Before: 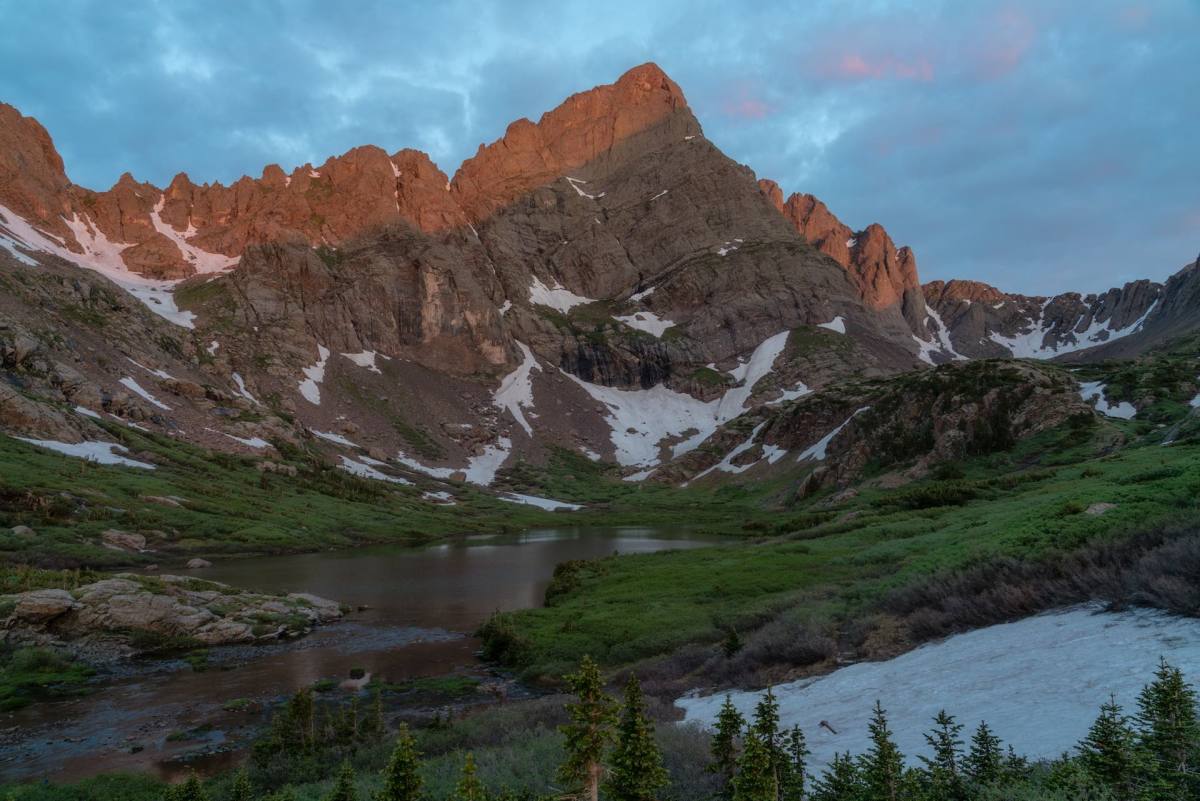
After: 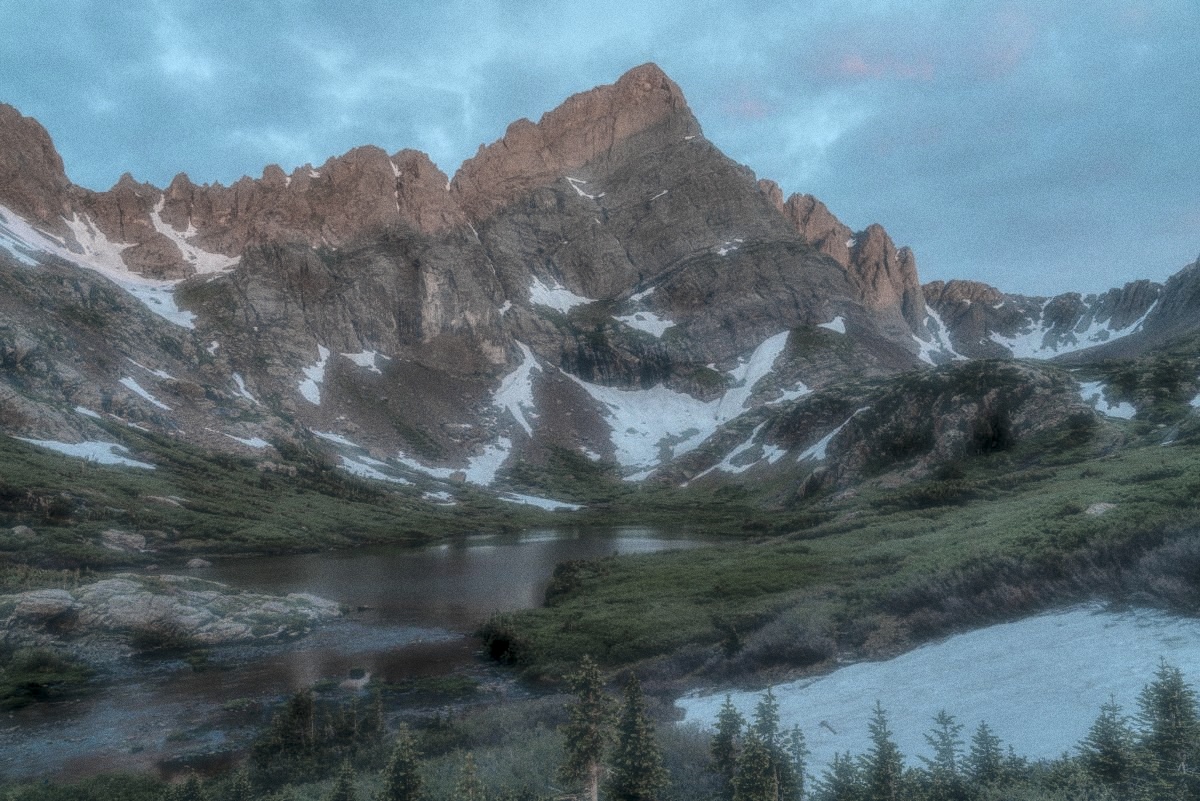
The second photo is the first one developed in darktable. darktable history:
local contrast: highlights 66%, shadows 33%, detail 166%, midtone range 0.2
haze removal: strength -0.9, distance 0.225, compatibility mode true, adaptive false
contrast equalizer: y [[0.579, 0.58, 0.505, 0.5, 0.5, 0.5], [0.5 ×6], [0.5 ×6], [0 ×6], [0 ×6]]
grain: coarseness 0.09 ISO
color balance rgb: perceptual saturation grading › global saturation 30%, global vibrance 30%
base curve: curves: ch0 [(0, 0) (0.283, 0.295) (1, 1)], preserve colors none
color zones: curves: ch1 [(0.238, 0.163) (0.476, 0.2) (0.733, 0.322) (0.848, 0.134)]
